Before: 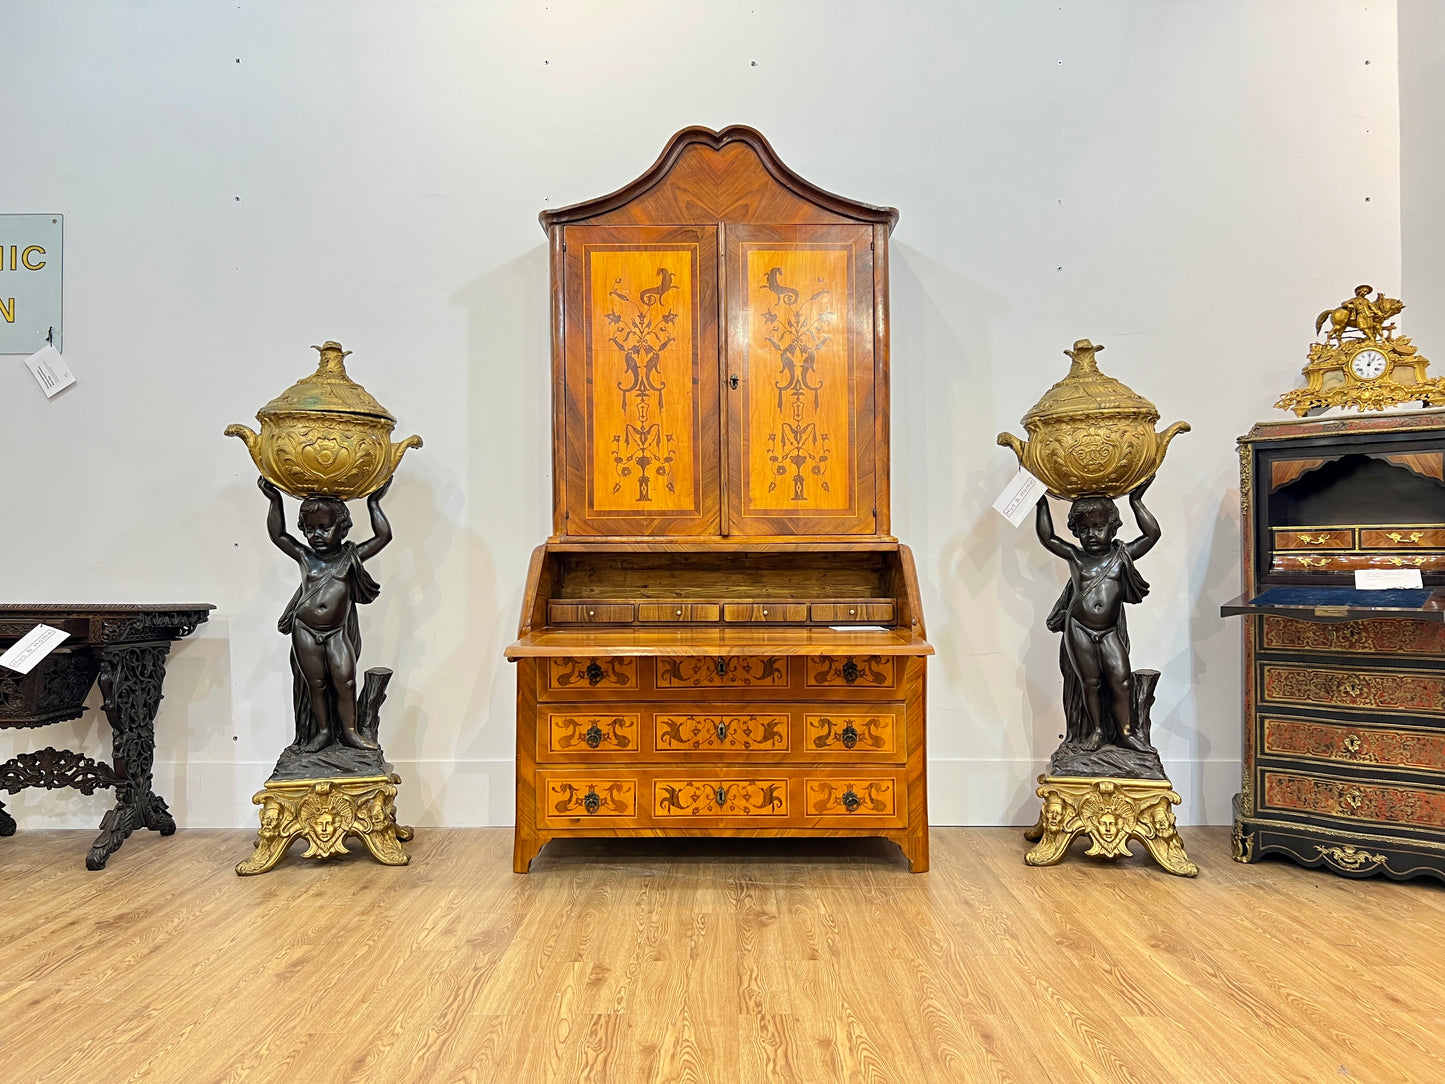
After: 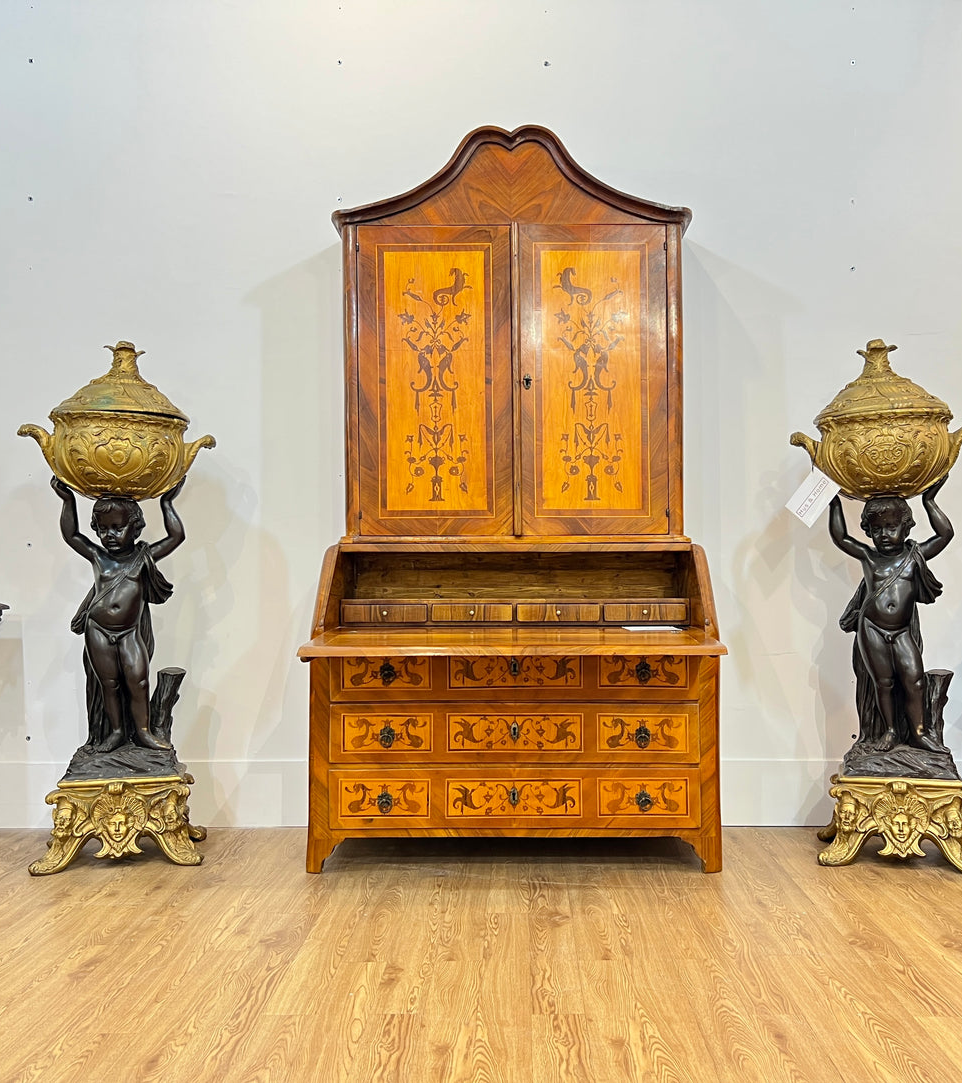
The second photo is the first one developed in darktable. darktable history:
crop and rotate: left 14.328%, right 19.093%
